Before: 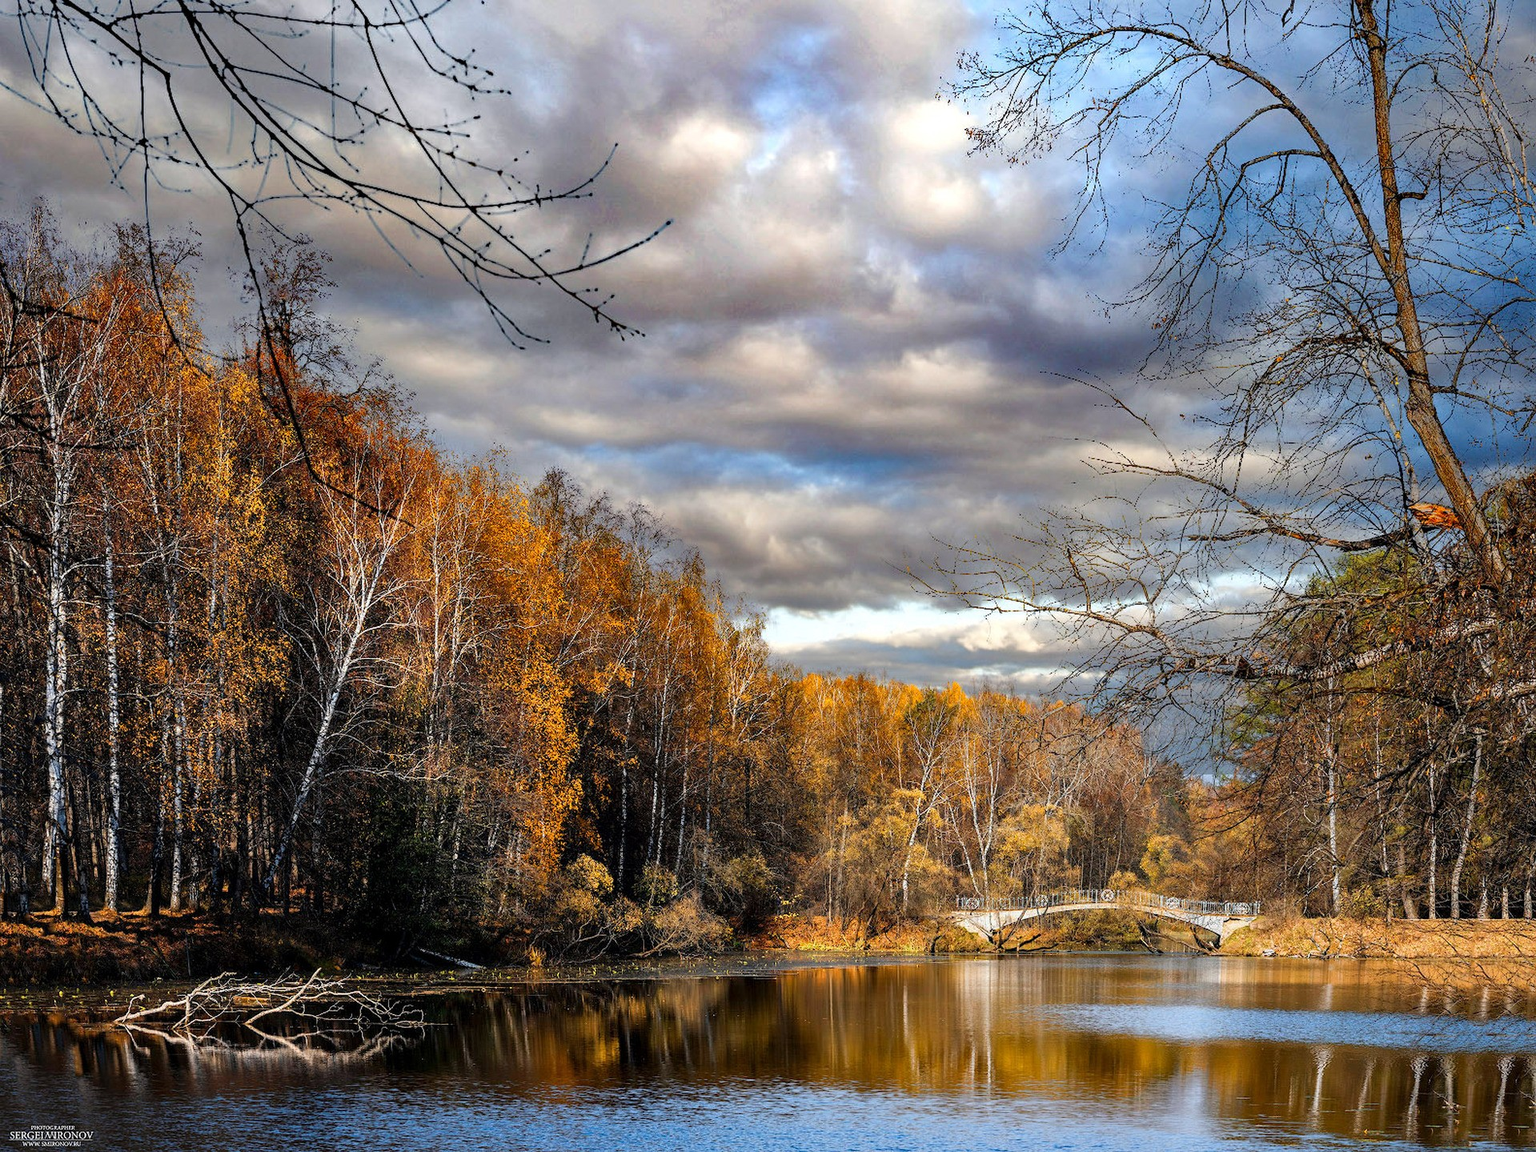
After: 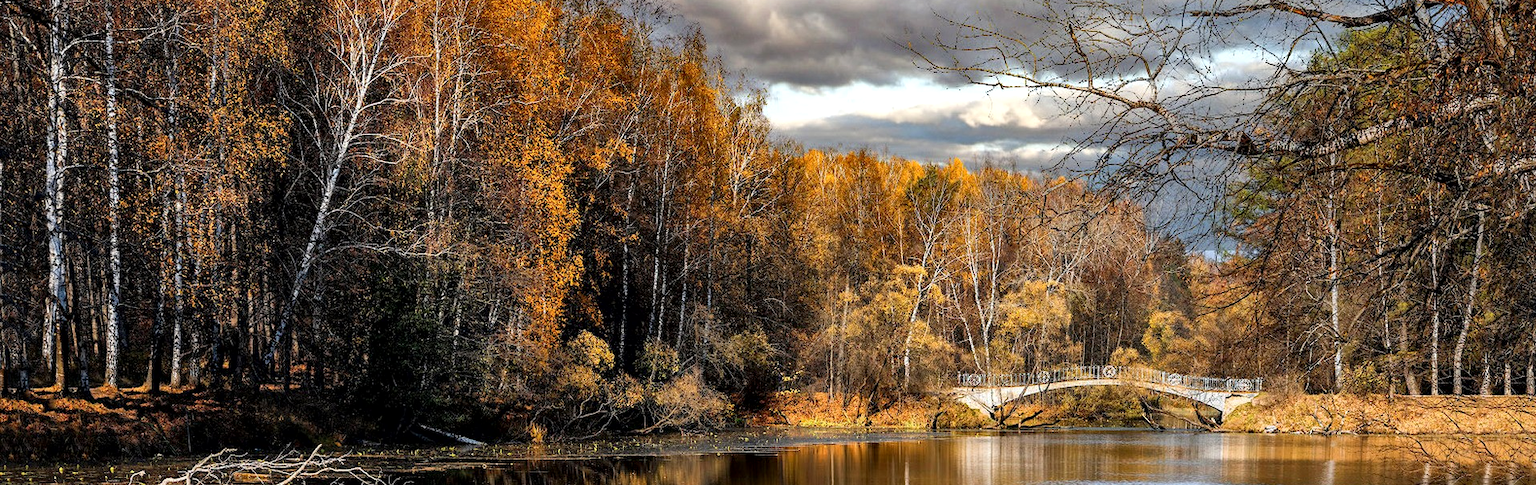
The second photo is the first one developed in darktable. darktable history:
local contrast: mode bilateral grid, contrast 20, coarseness 50, detail 141%, midtone range 0.2
crop: top 45.551%, bottom 12.262%
